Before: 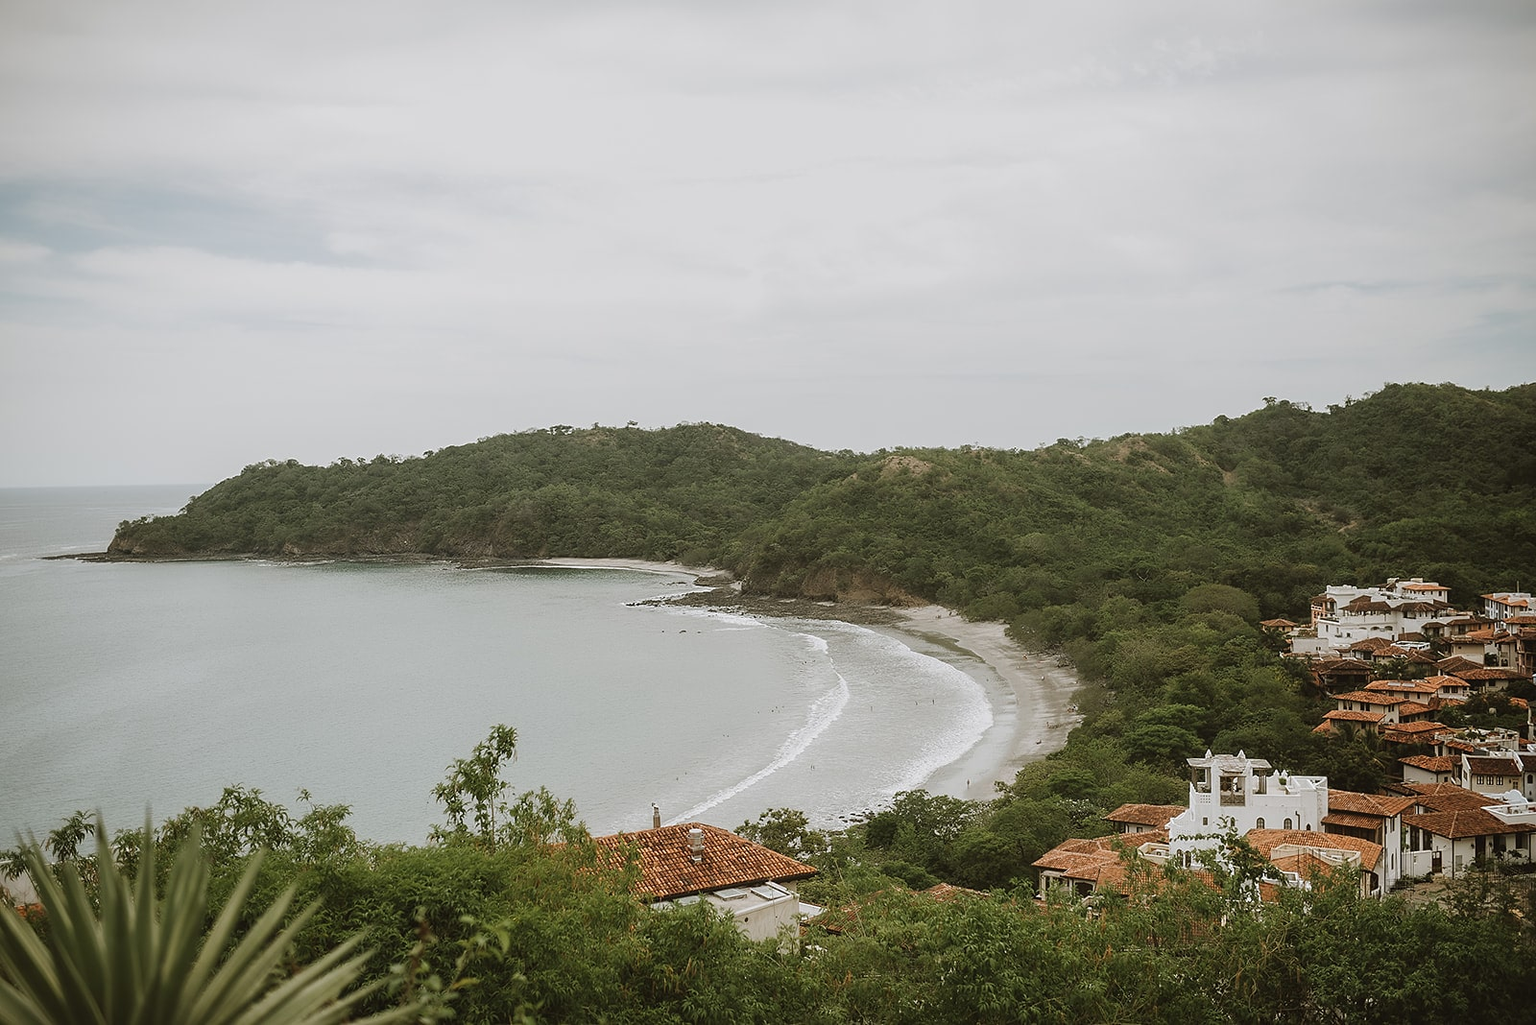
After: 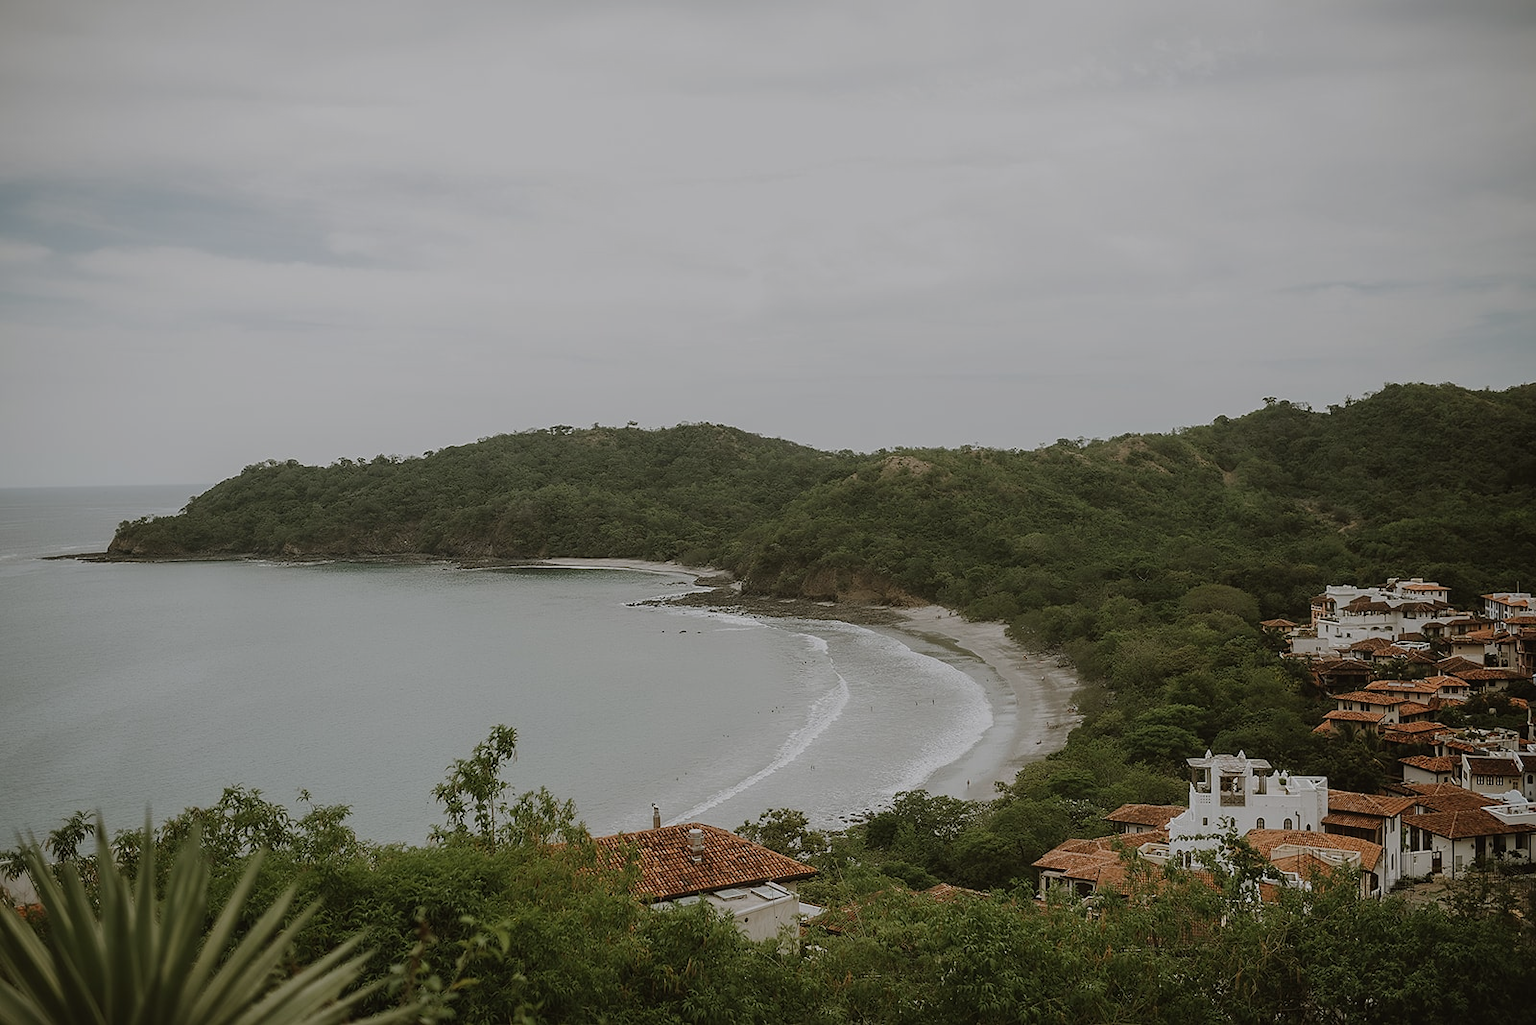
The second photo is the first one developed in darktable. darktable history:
tone equalizer: on, module defaults
exposure: black level correction 0, exposure -0.721 EV, compensate highlight preservation false
